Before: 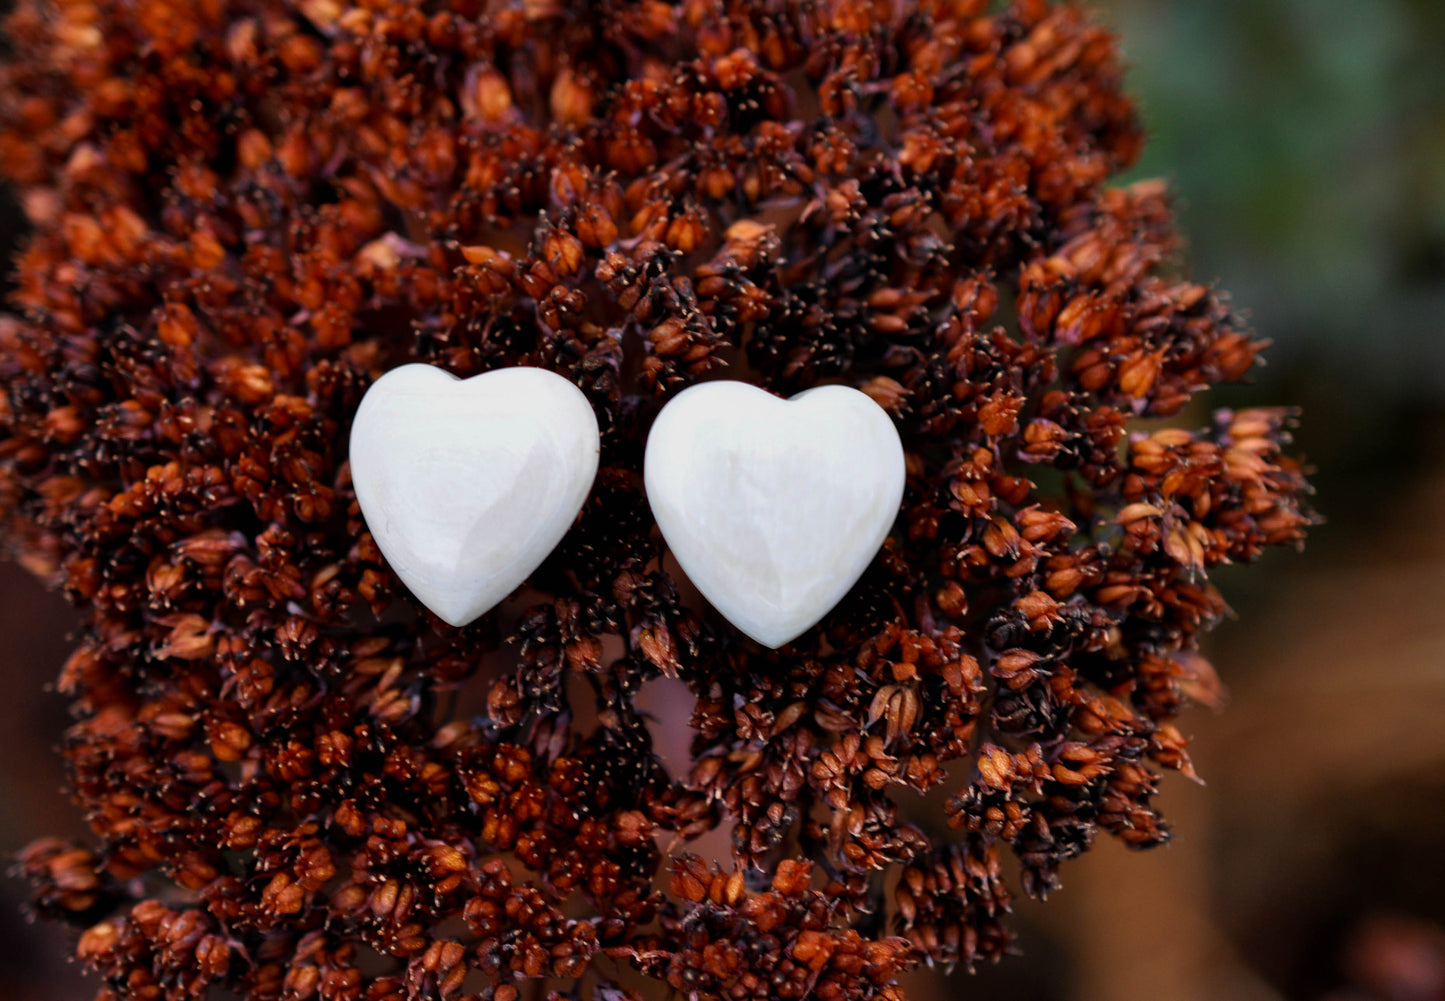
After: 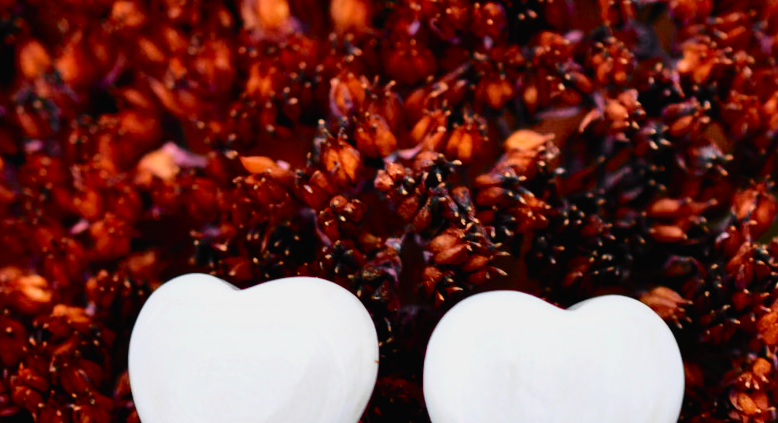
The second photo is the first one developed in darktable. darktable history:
crop: left 15.306%, top 9.065%, right 30.789%, bottom 48.638%
tone curve: curves: ch0 [(0, 0.012) (0.037, 0.03) (0.123, 0.092) (0.19, 0.157) (0.269, 0.27) (0.48, 0.57) (0.595, 0.695) (0.718, 0.823) (0.855, 0.913) (1, 0.982)]; ch1 [(0, 0) (0.243, 0.245) (0.422, 0.415) (0.493, 0.495) (0.508, 0.506) (0.536, 0.542) (0.569, 0.611) (0.611, 0.662) (0.769, 0.807) (1, 1)]; ch2 [(0, 0) (0.249, 0.216) (0.349, 0.321) (0.424, 0.442) (0.476, 0.483) (0.498, 0.499) (0.517, 0.519) (0.532, 0.56) (0.569, 0.624) (0.614, 0.667) (0.706, 0.757) (0.808, 0.809) (0.991, 0.968)], color space Lab, independent channels, preserve colors none
